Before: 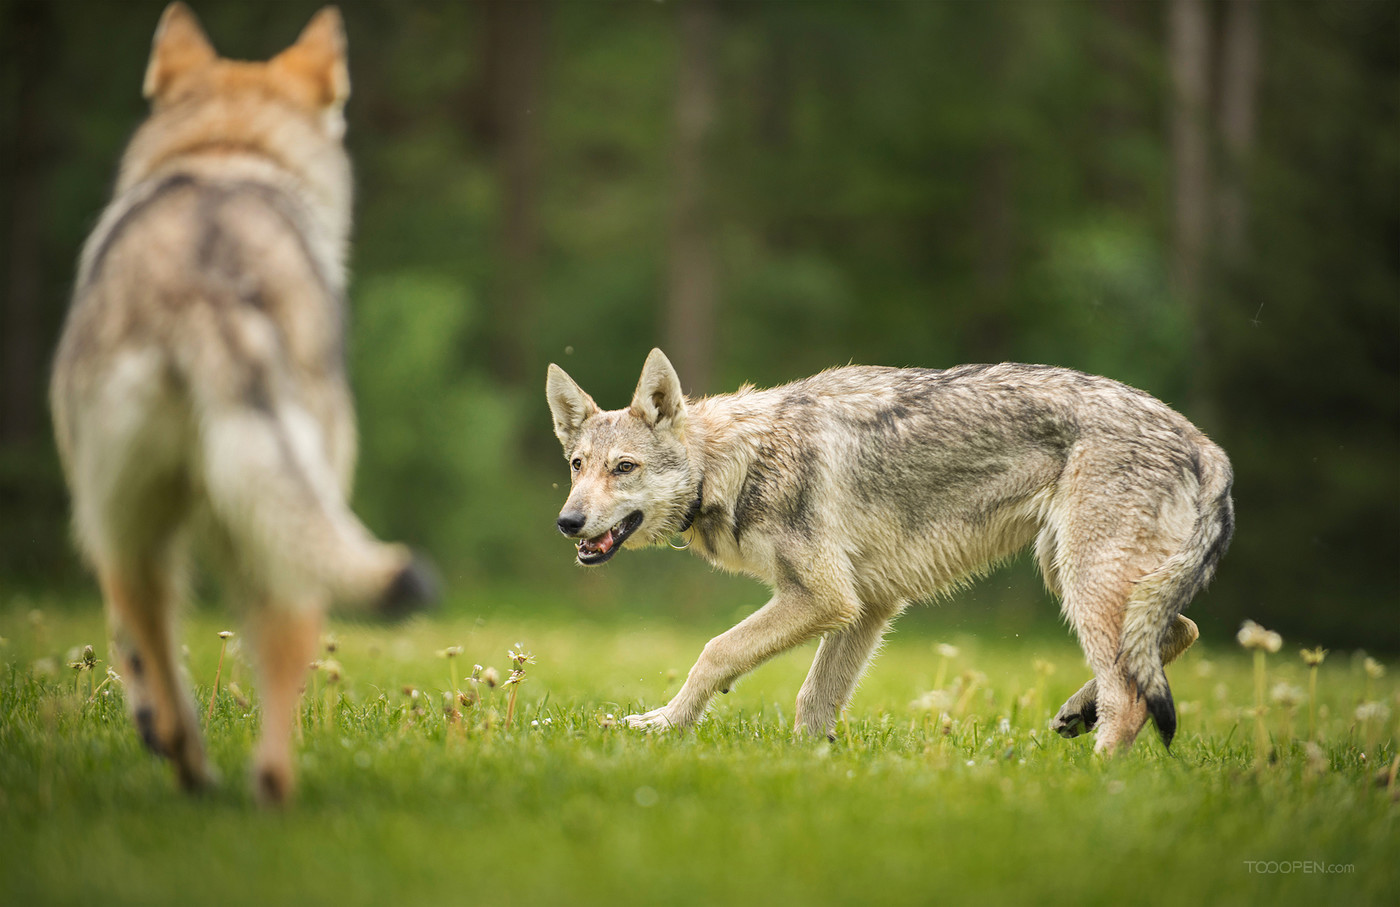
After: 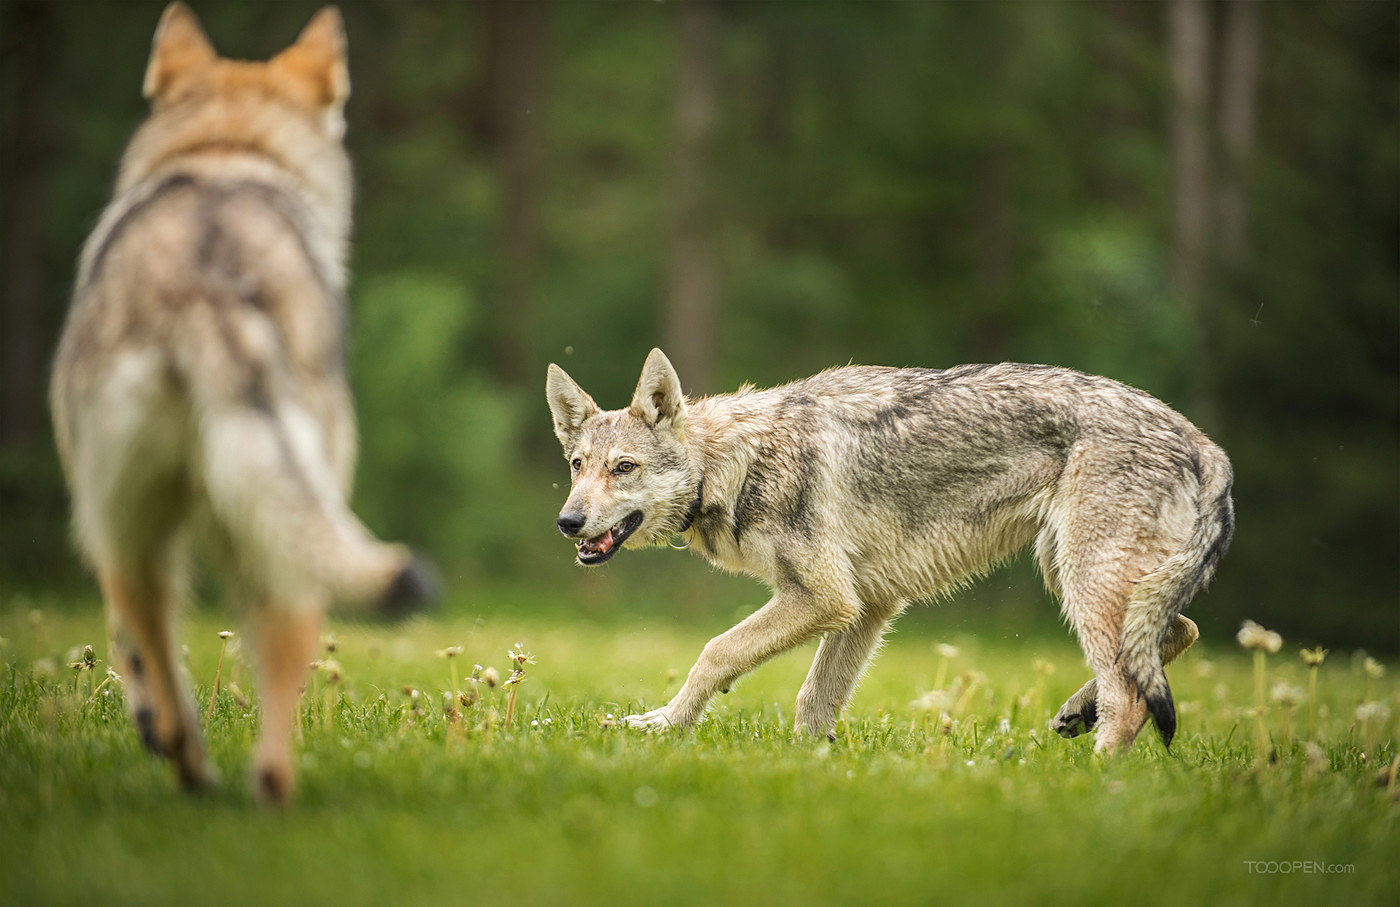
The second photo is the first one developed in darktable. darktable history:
sharpen: amount 0.2
local contrast: detail 115%
